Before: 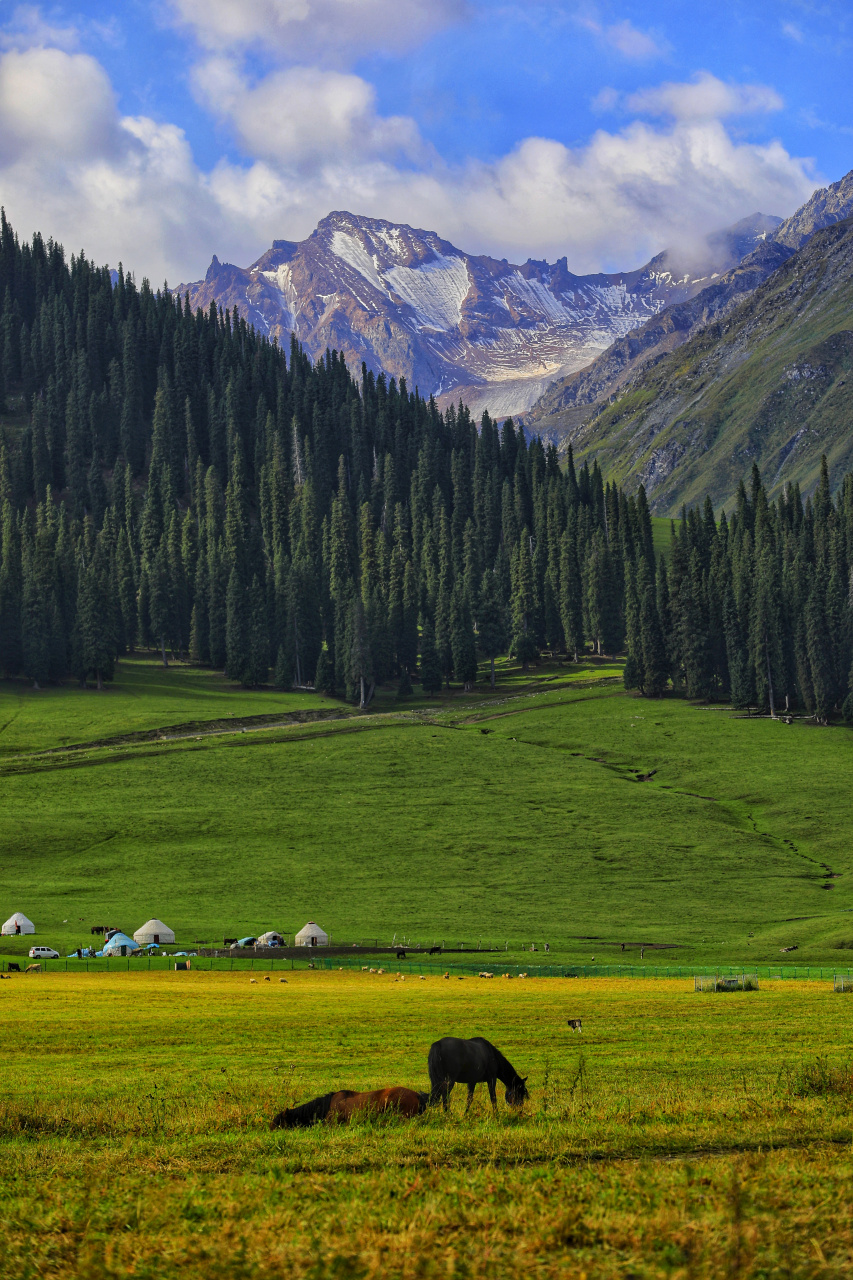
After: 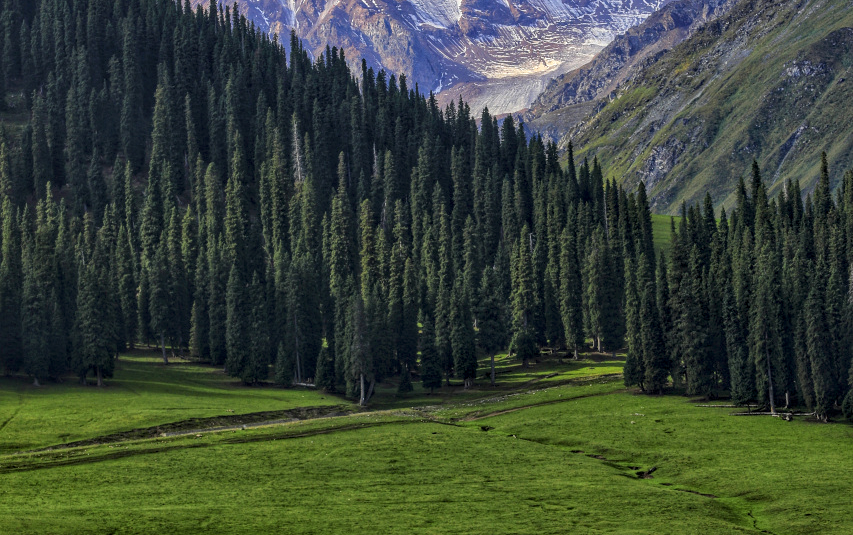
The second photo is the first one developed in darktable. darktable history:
crop and rotate: top 23.746%, bottom 34.382%
local contrast: highlights 61%, detail 143%, midtone range 0.427
